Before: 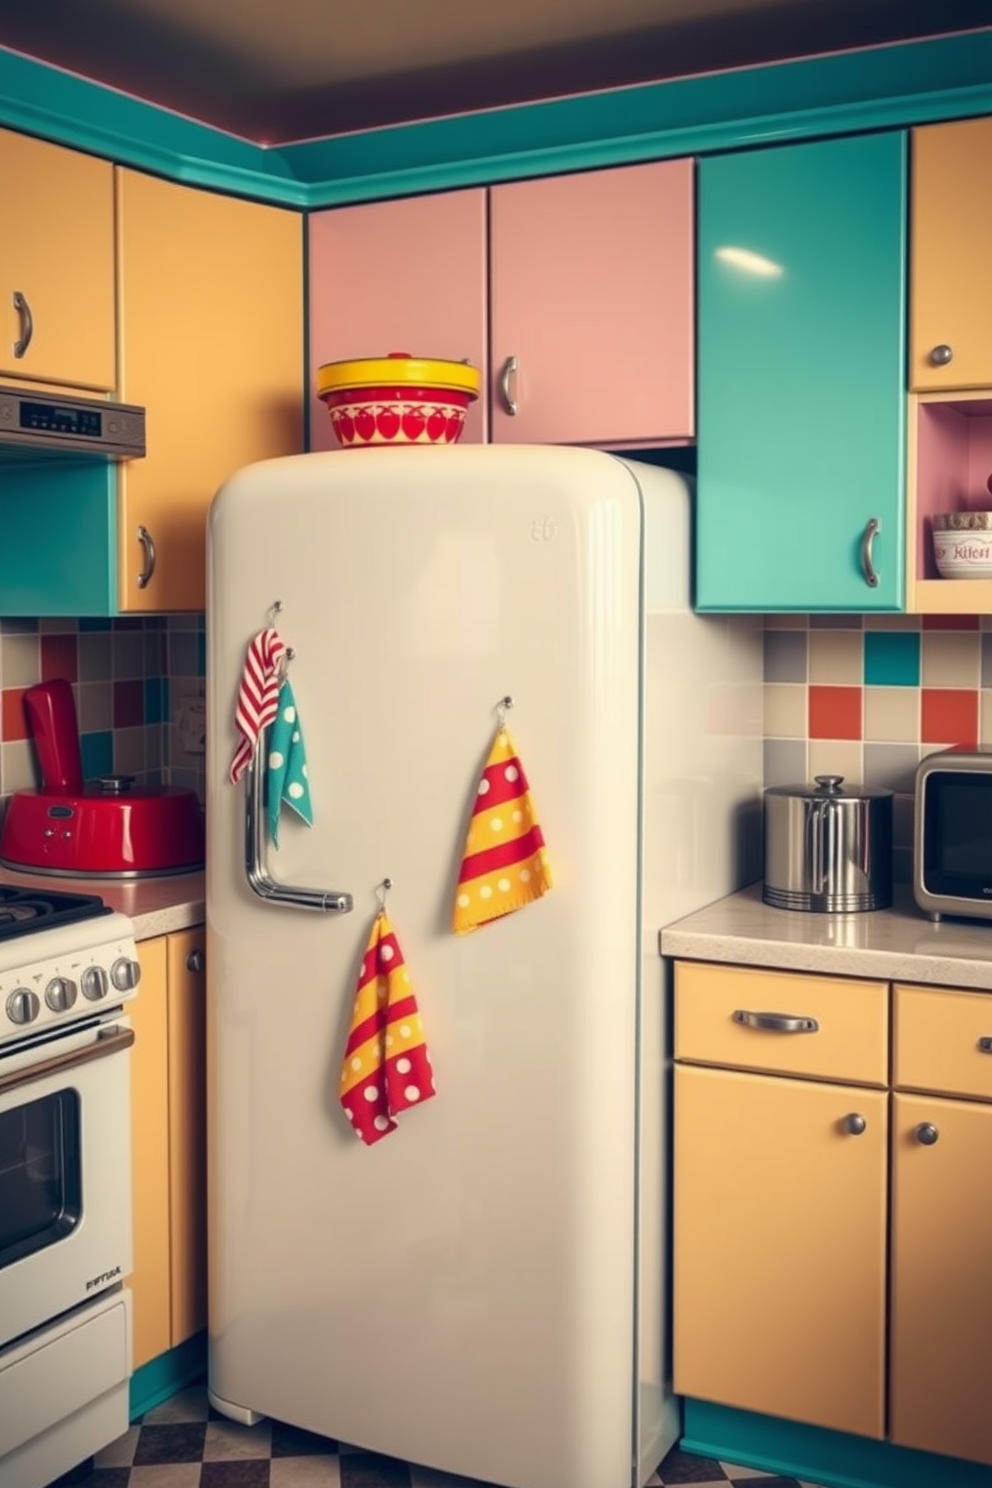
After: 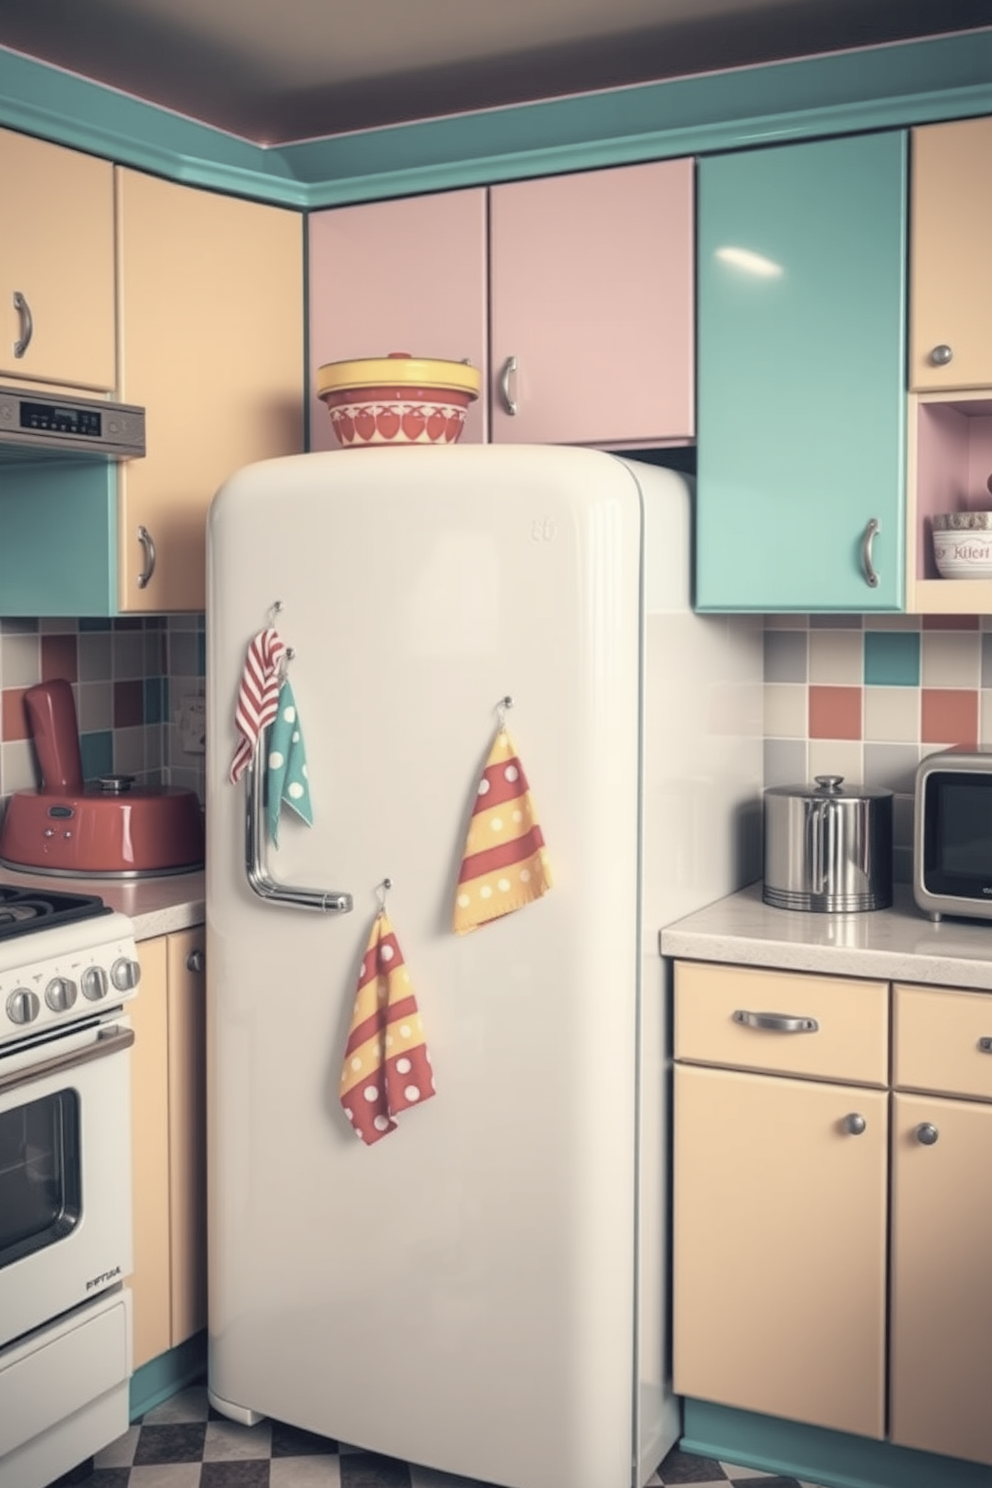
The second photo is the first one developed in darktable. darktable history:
contrast brightness saturation: brightness 0.183, saturation -0.51
